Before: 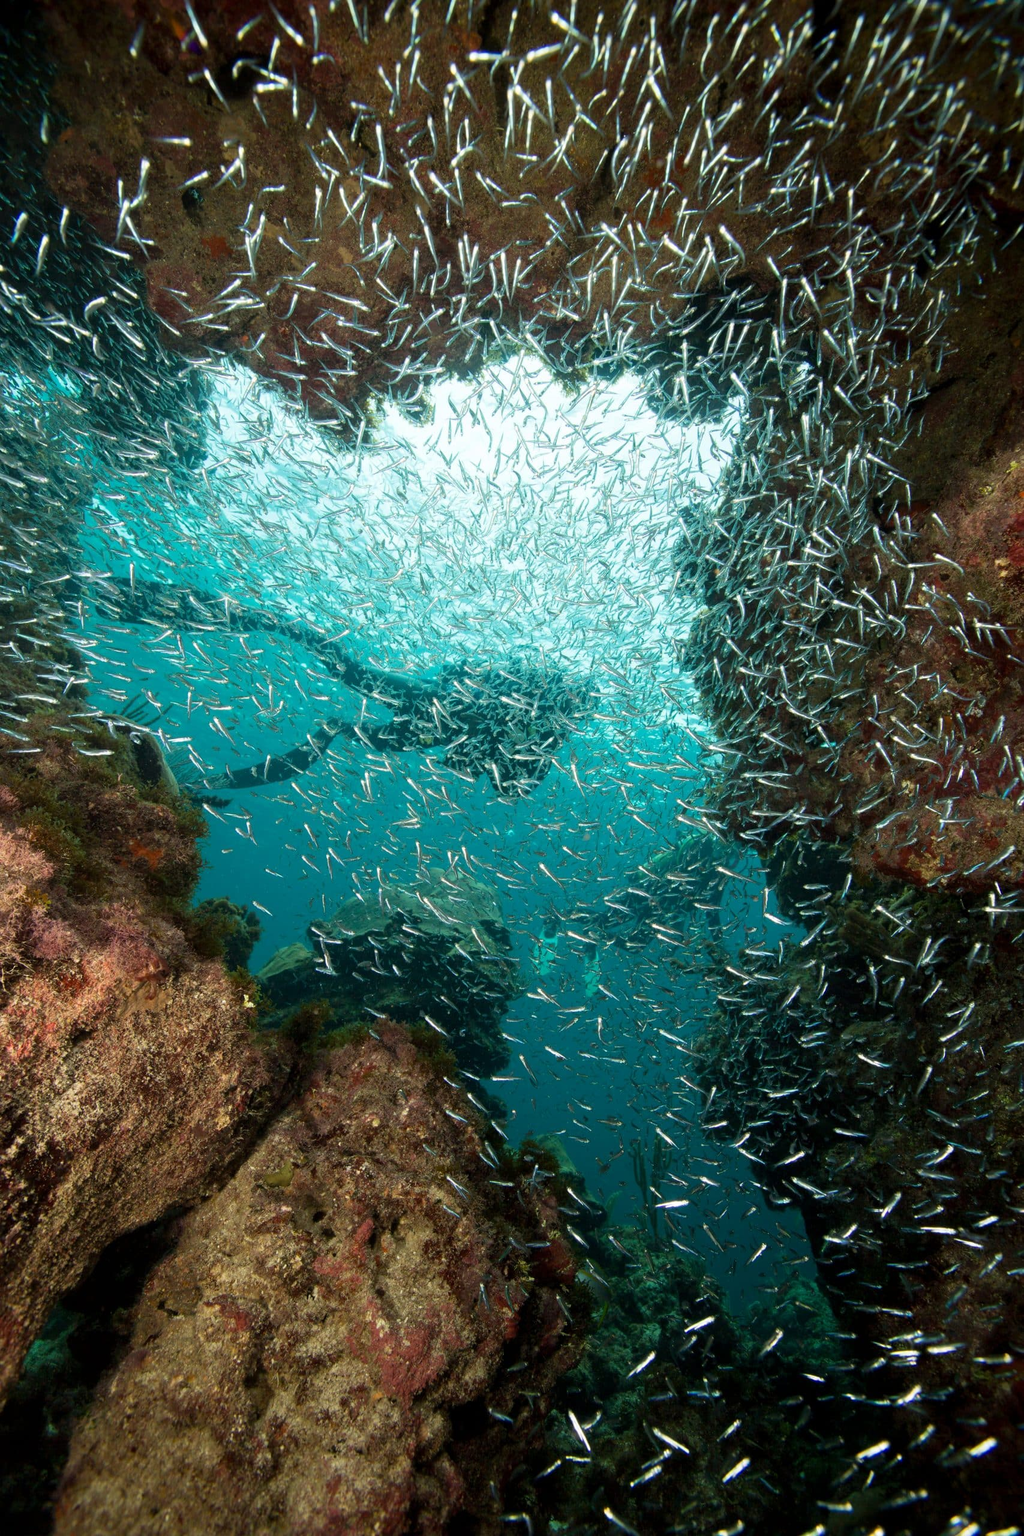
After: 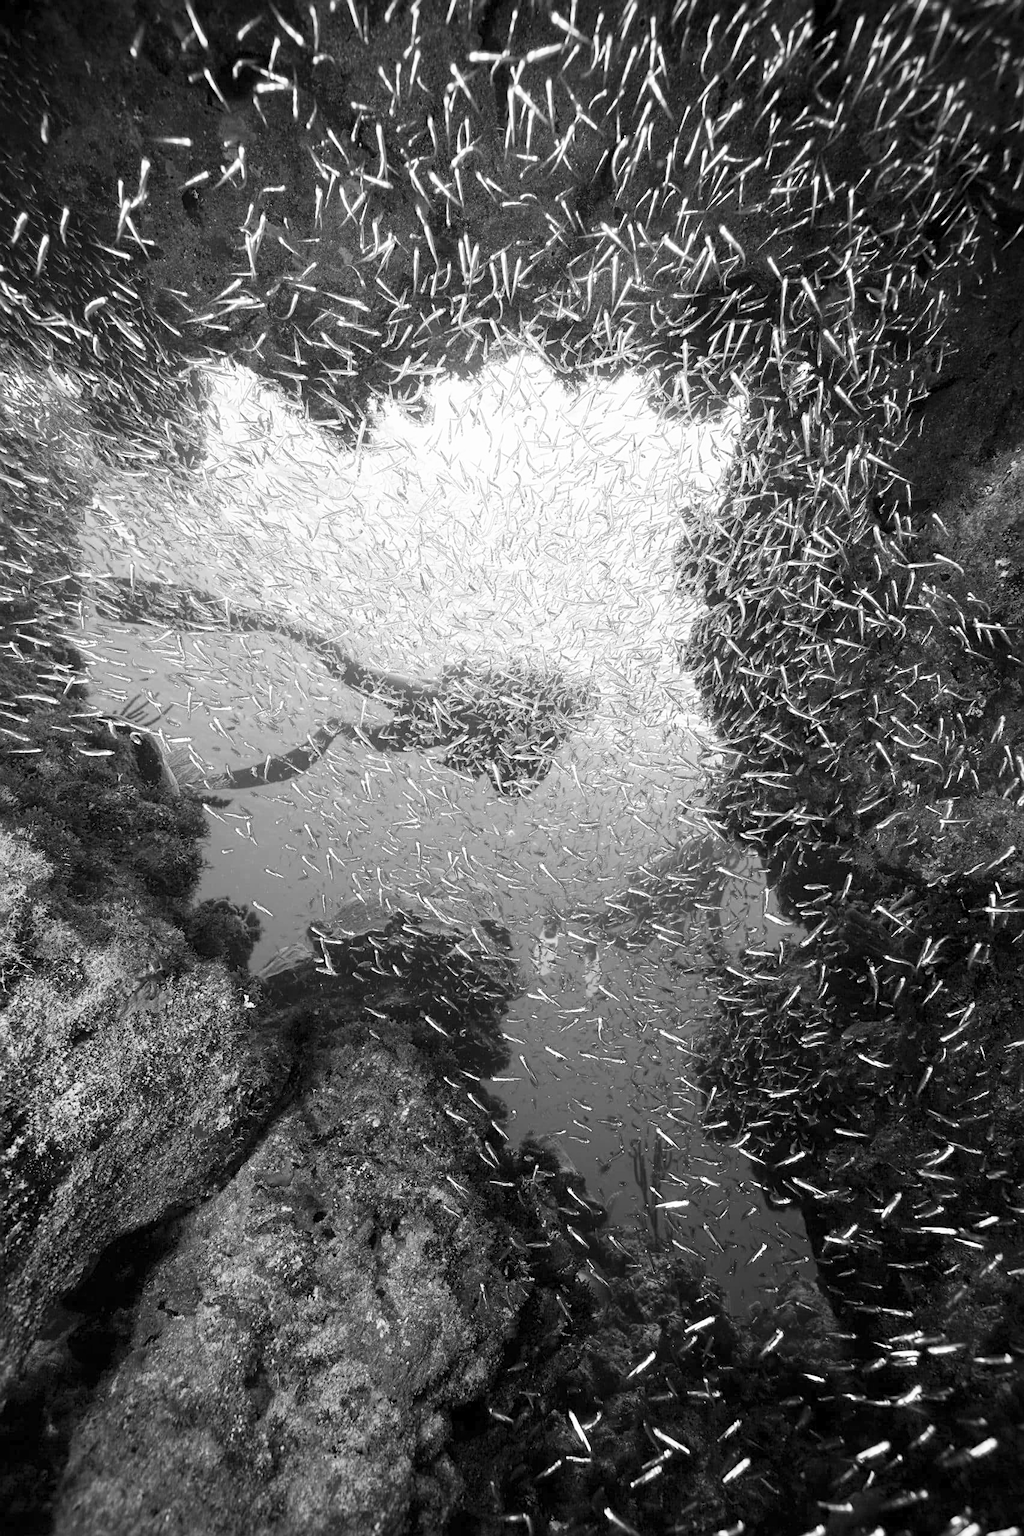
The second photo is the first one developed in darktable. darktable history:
contrast brightness saturation: contrast 0.24, brightness 0.27, saturation 0.378
sharpen: radius 2.197, amount 0.386, threshold 0.174
color calibration: output gray [0.23, 0.37, 0.4, 0], illuminant Planckian (black body), adaptation linear Bradford (ICC v4), x 0.361, y 0.366, temperature 4478 K, gamut compression 1.68
